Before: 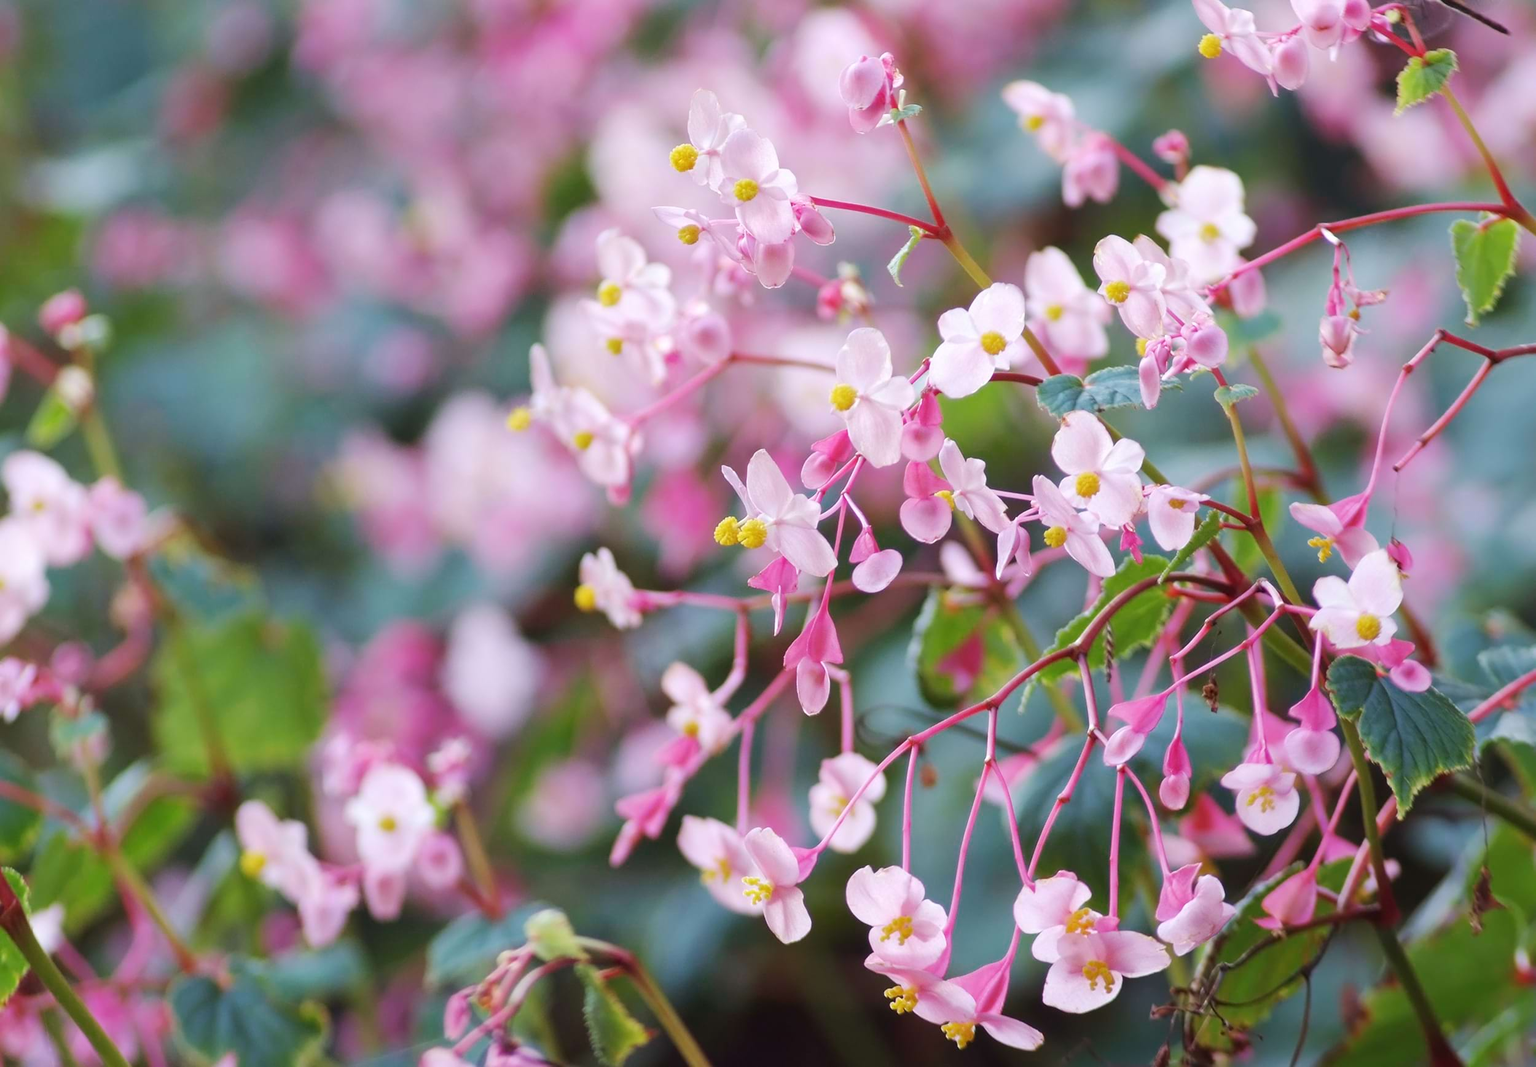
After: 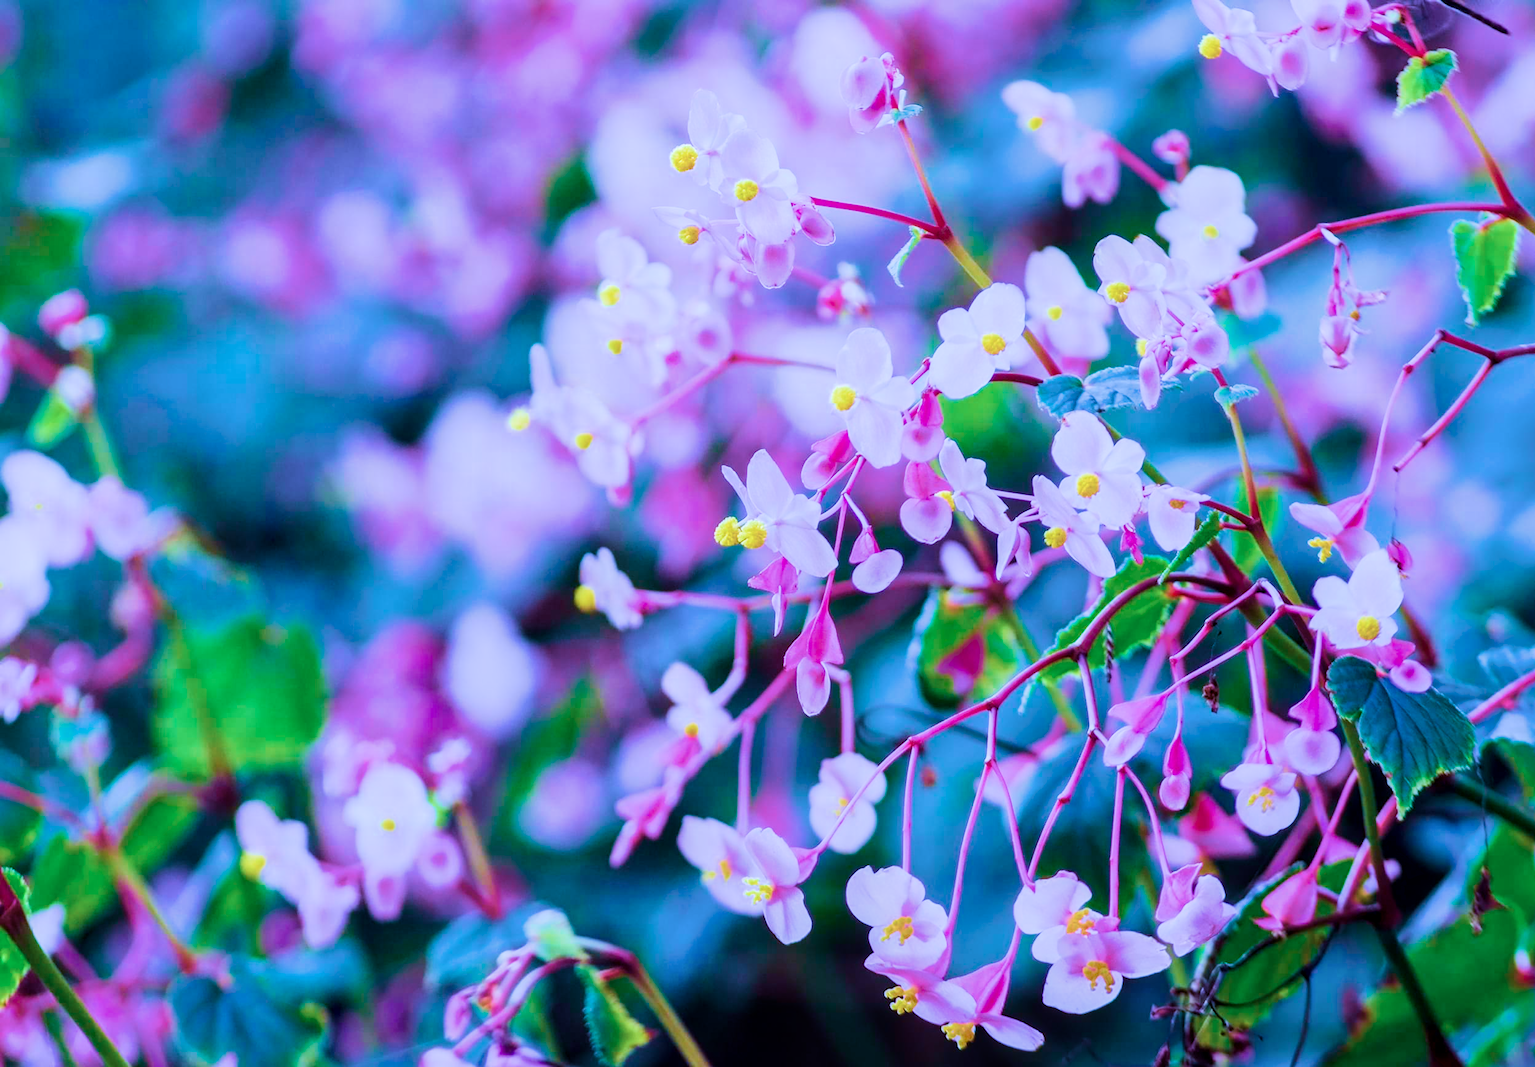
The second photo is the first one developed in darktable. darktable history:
local contrast: on, module defaults
color balance rgb: shadows lift › chroma 4.21%, shadows lift › hue 252.22°, highlights gain › chroma 1.36%, highlights gain › hue 50.24°, perceptual saturation grading › mid-tones 6.33%, perceptual saturation grading › shadows 72.44%, perceptual brilliance grading › highlights 11.59%, contrast 5.05%
filmic rgb: black relative exposure -7.65 EV, white relative exposure 4.56 EV, hardness 3.61
tone equalizer: -8 EV -0.417 EV, -7 EV -0.389 EV, -6 EV -0.333 EV, -5 EV -0.222 EV, -3 EV 0.222 EV, -2 EV 0.333 EV, -1 EV 0.389 EV, +0 EV 0.417 EV, edges refinement/feathering 500, mask exposure compensation -1.57 EV, preserve details no
color calibration: illuminant custom, x 0.422, y 0.412, temperature 3284.99 K
velvia: strength 82.96%
